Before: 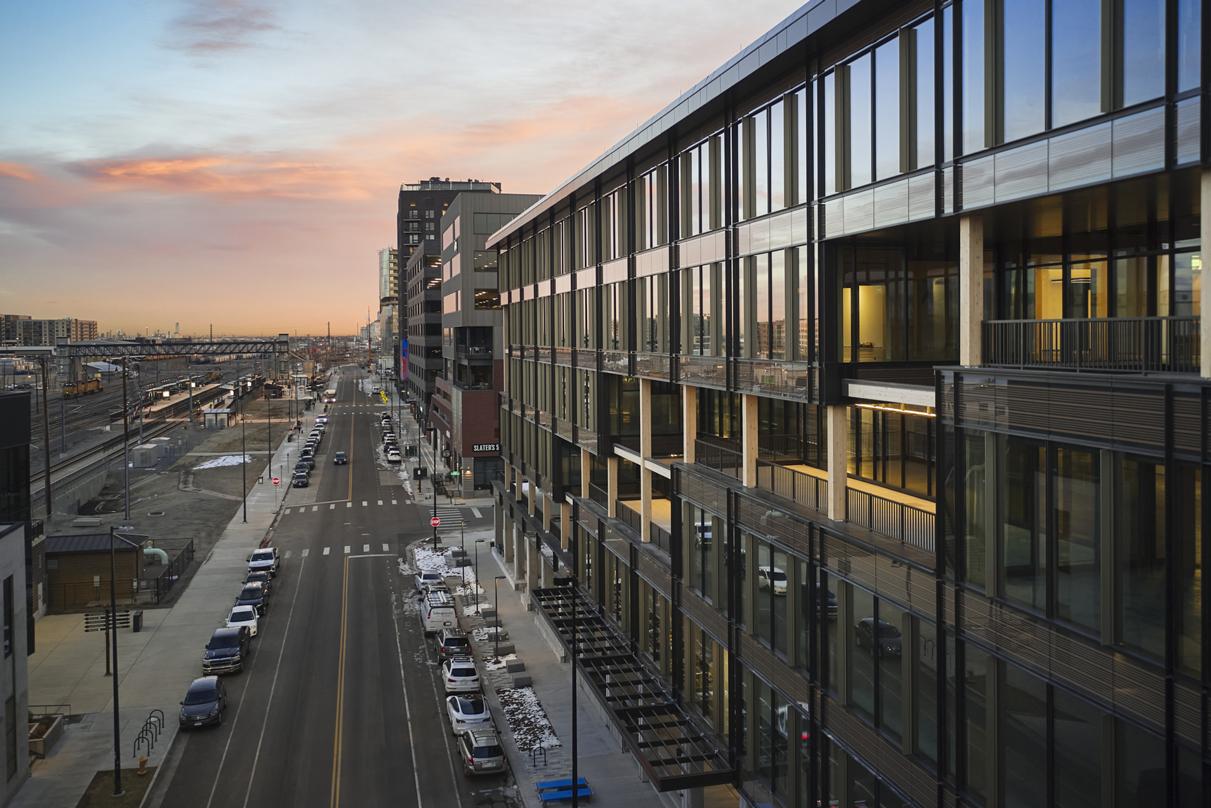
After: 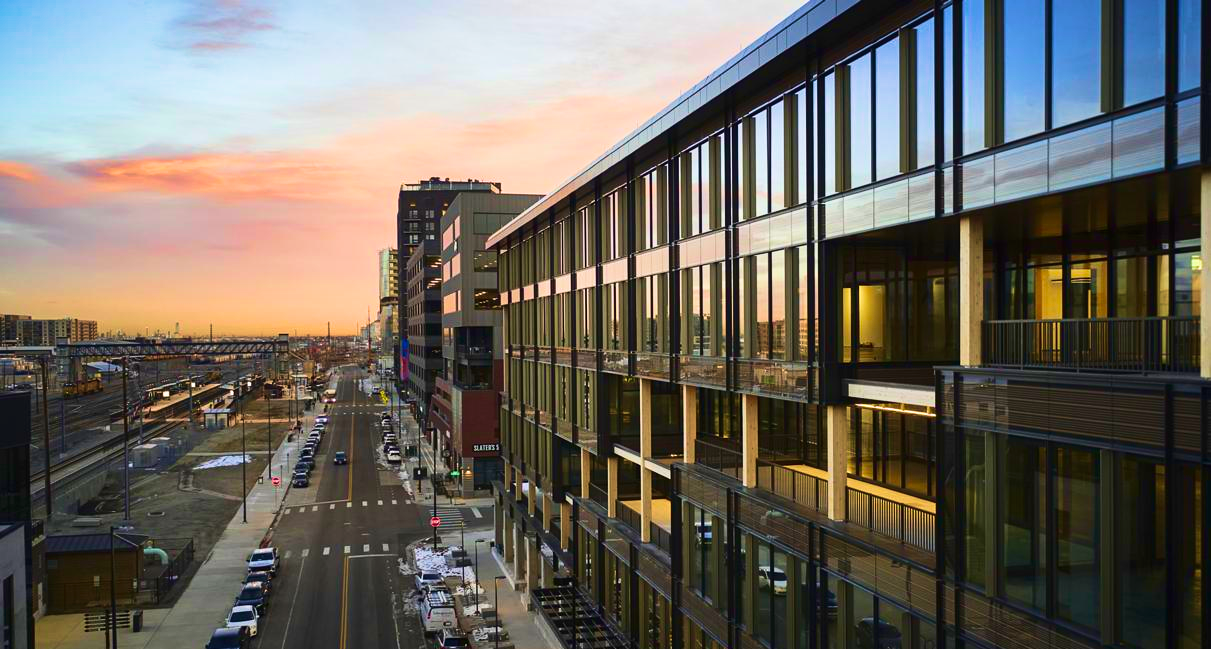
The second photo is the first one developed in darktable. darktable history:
tone equalizer: on, module defaults
shadows and highlights: shadows -30, highlights 30
velvia: strength 75%
contrast brightness saturation: contrast 0.16, saturation 0.32
crop: bottom 19.644%
